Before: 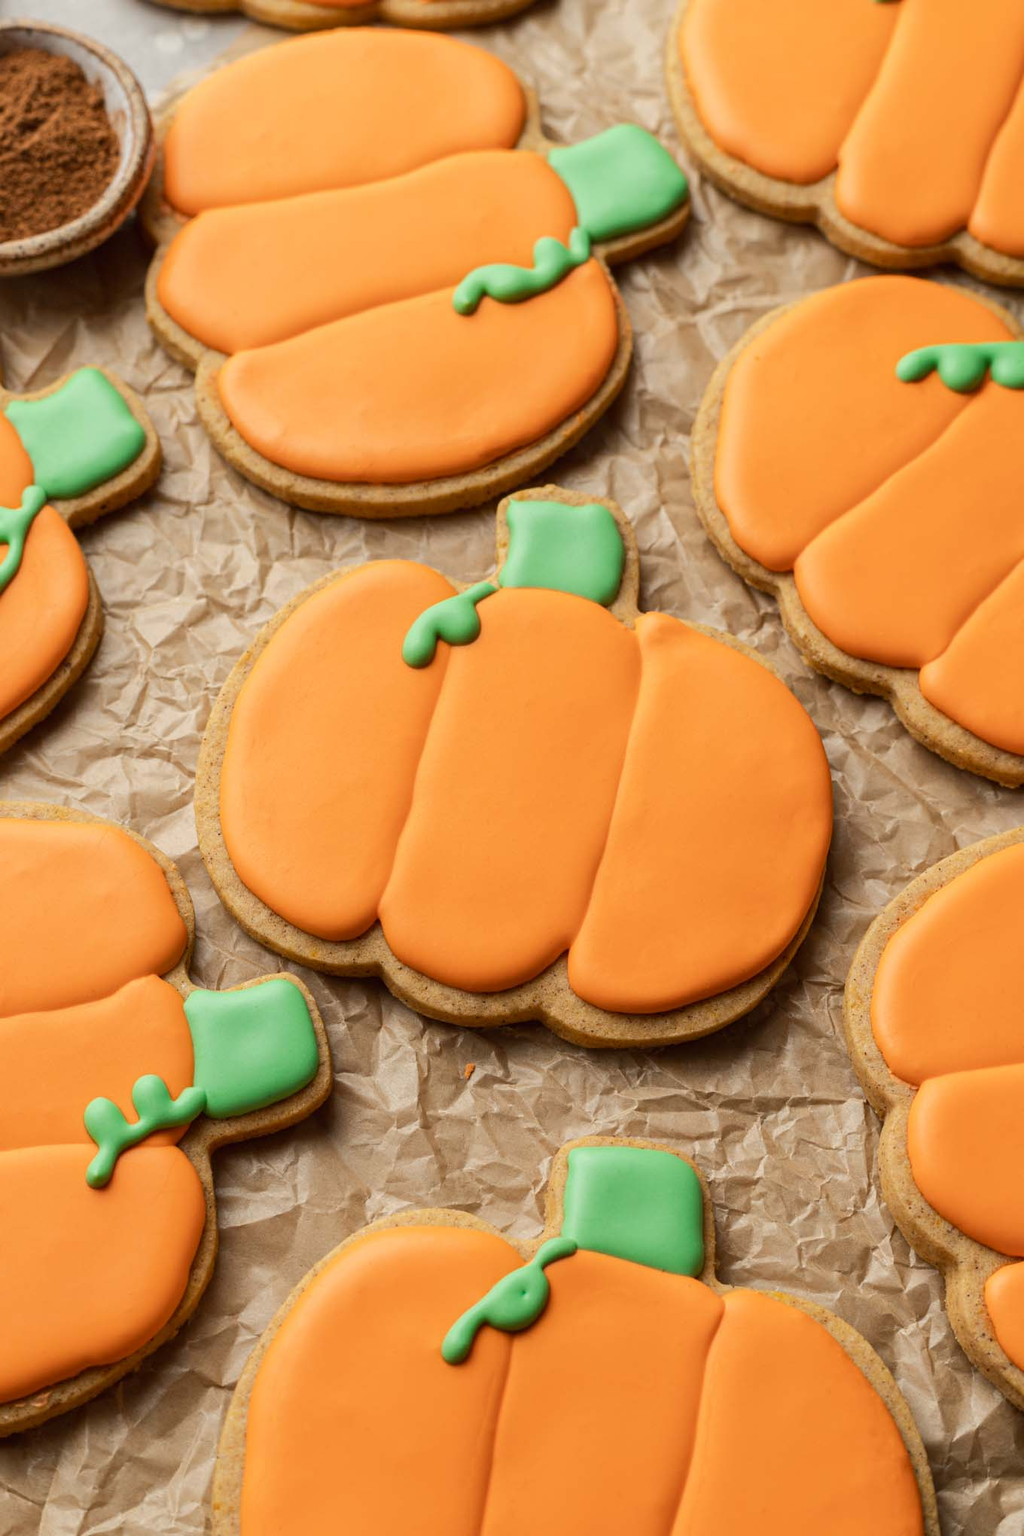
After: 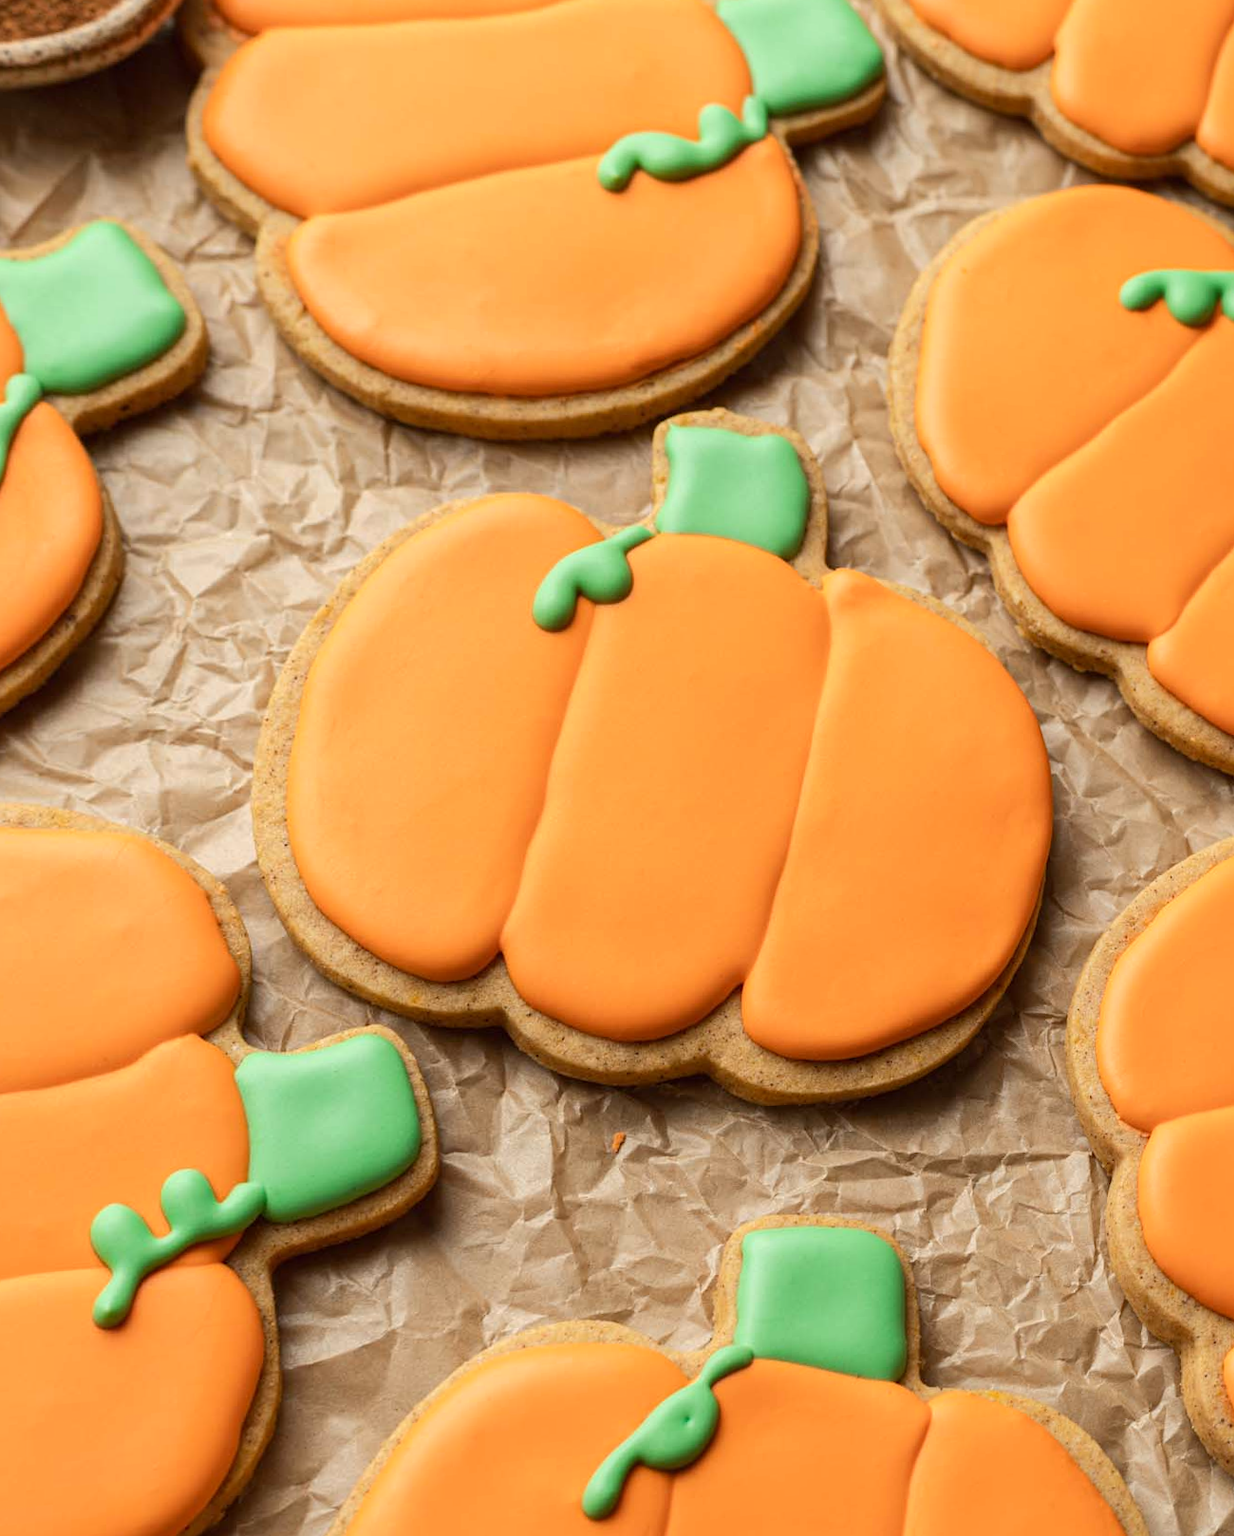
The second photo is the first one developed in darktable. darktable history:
crop: left 1.507%, top 6.147%, right 1.379%, bottom 6.637%
rotate and perspective: rotation -0.013°, lens shift (vertical) -0.027, lens shift (horizontal) 0.178, crop left 0.016, crop right 0.989, crop top 0.082, crop bottom 0.918
exposure: exposure 0.178 EV, compensate exposure bias true, compensate highlight preservation false
